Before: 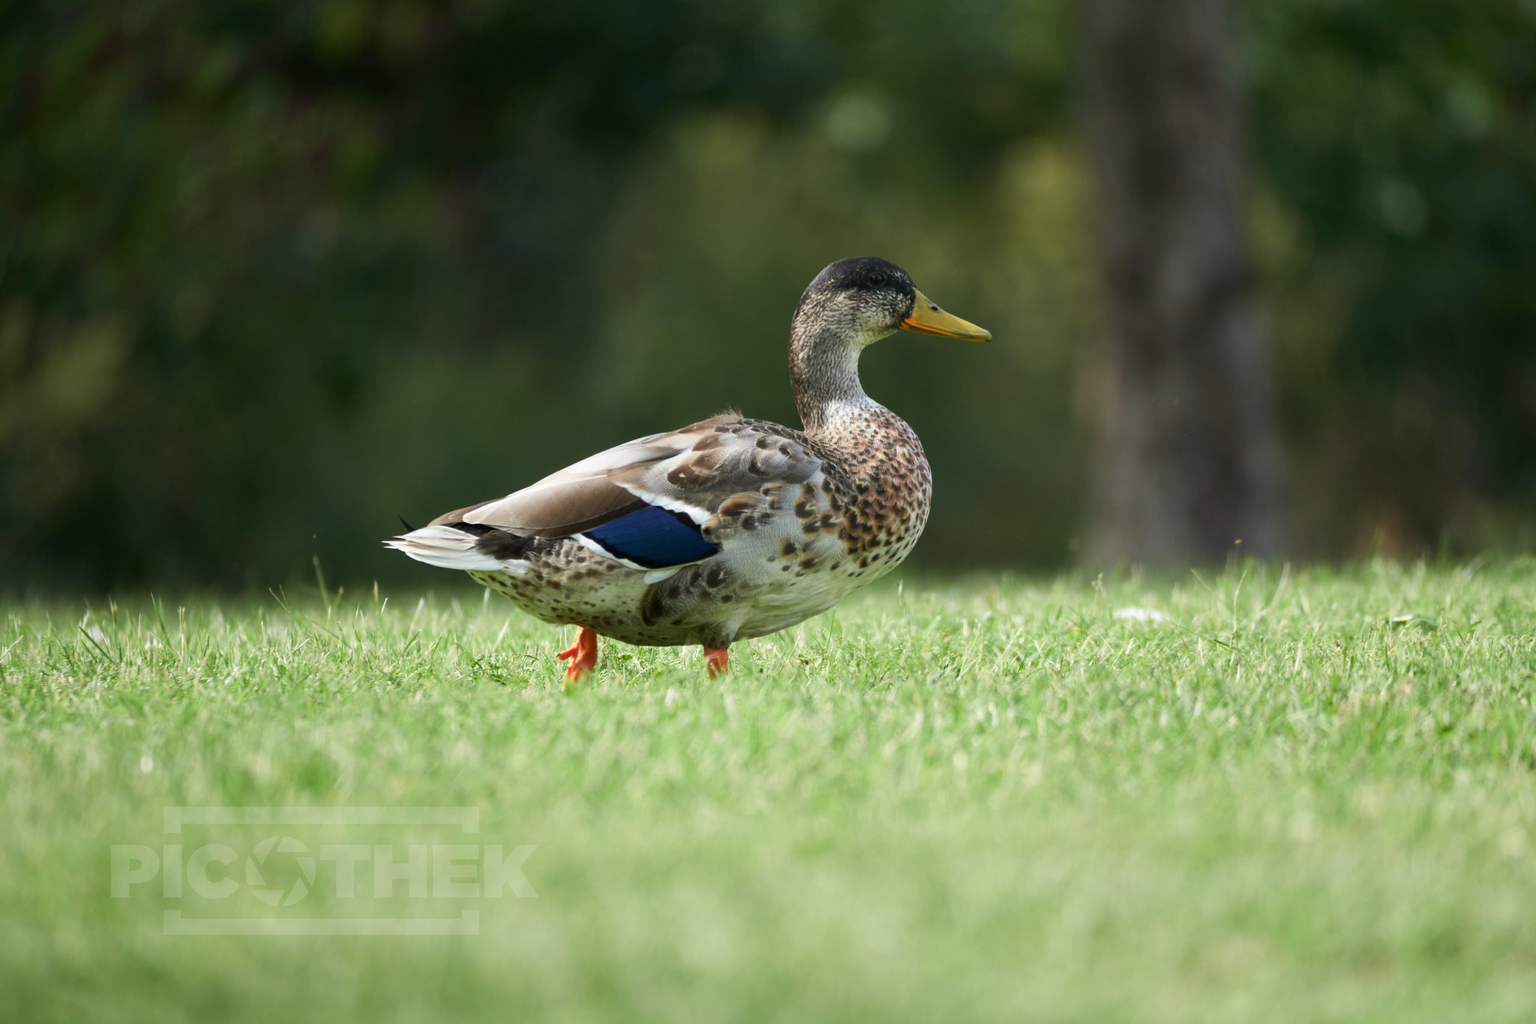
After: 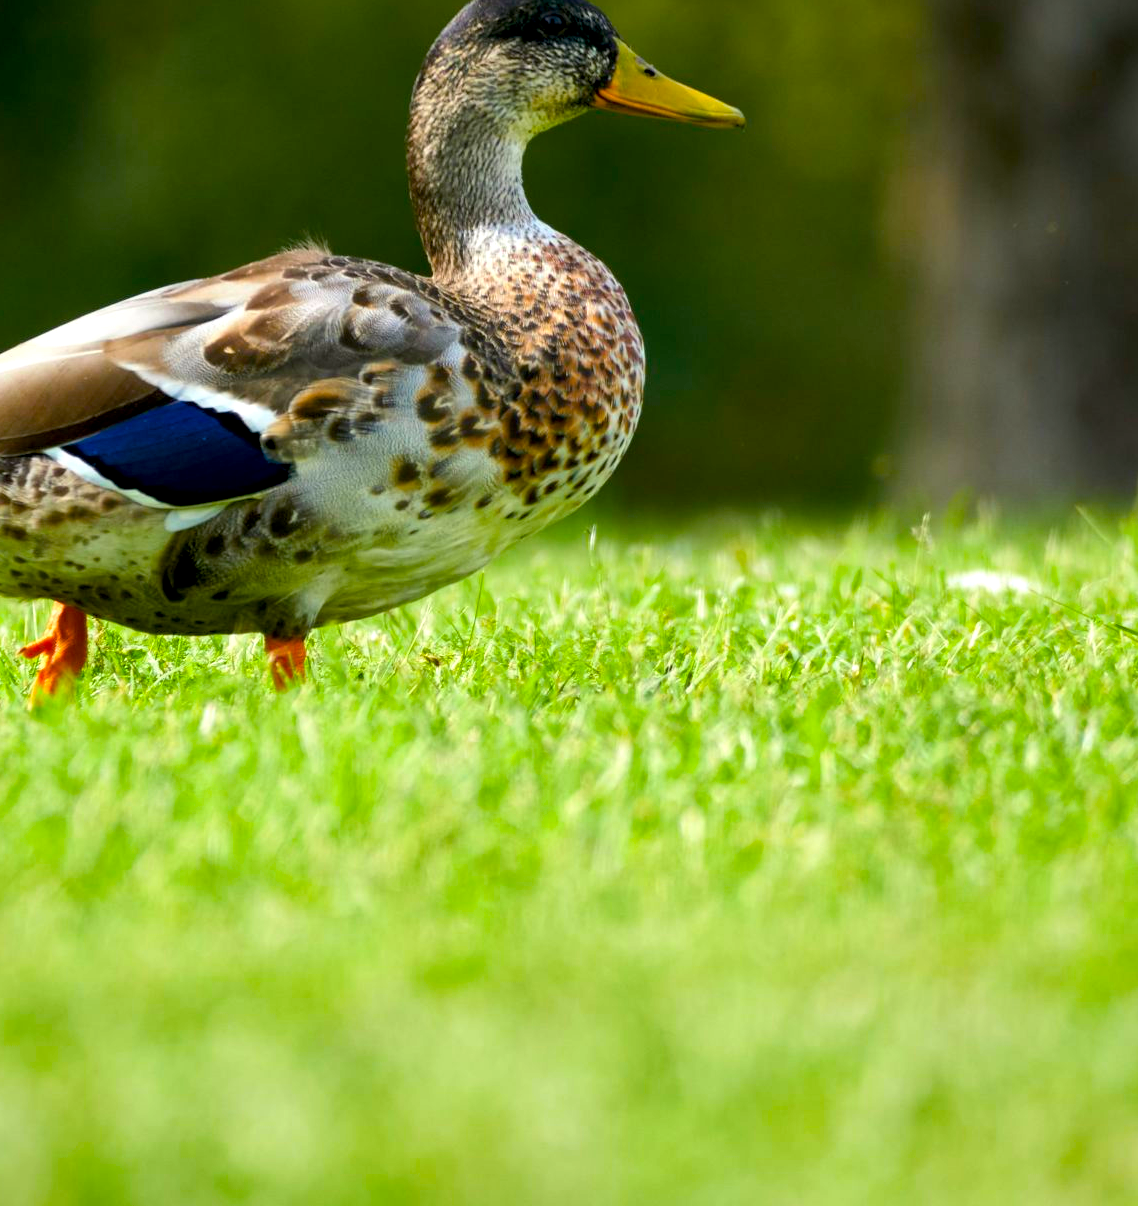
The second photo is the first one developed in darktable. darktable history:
color balance rgb: shadows lift › chroma 0.666%, shadows lift › hue 110.2°, highlights gain › luminance 17.459%, linear chroma grading › global chroma 8.842%, perceptual saturation grading › global saturation 19.419%, global vibrance 50.389%
exposure: black level correction 0.01, exposure 0.017 EV, compensate highlight preservation false
crop: left 35.483%, top 25.922%, right 20.028%, bottom 3.397%
local contrast: mode bilateral grid, contrast 21, coarseness 51, detail 120%, midtone range 0.2
